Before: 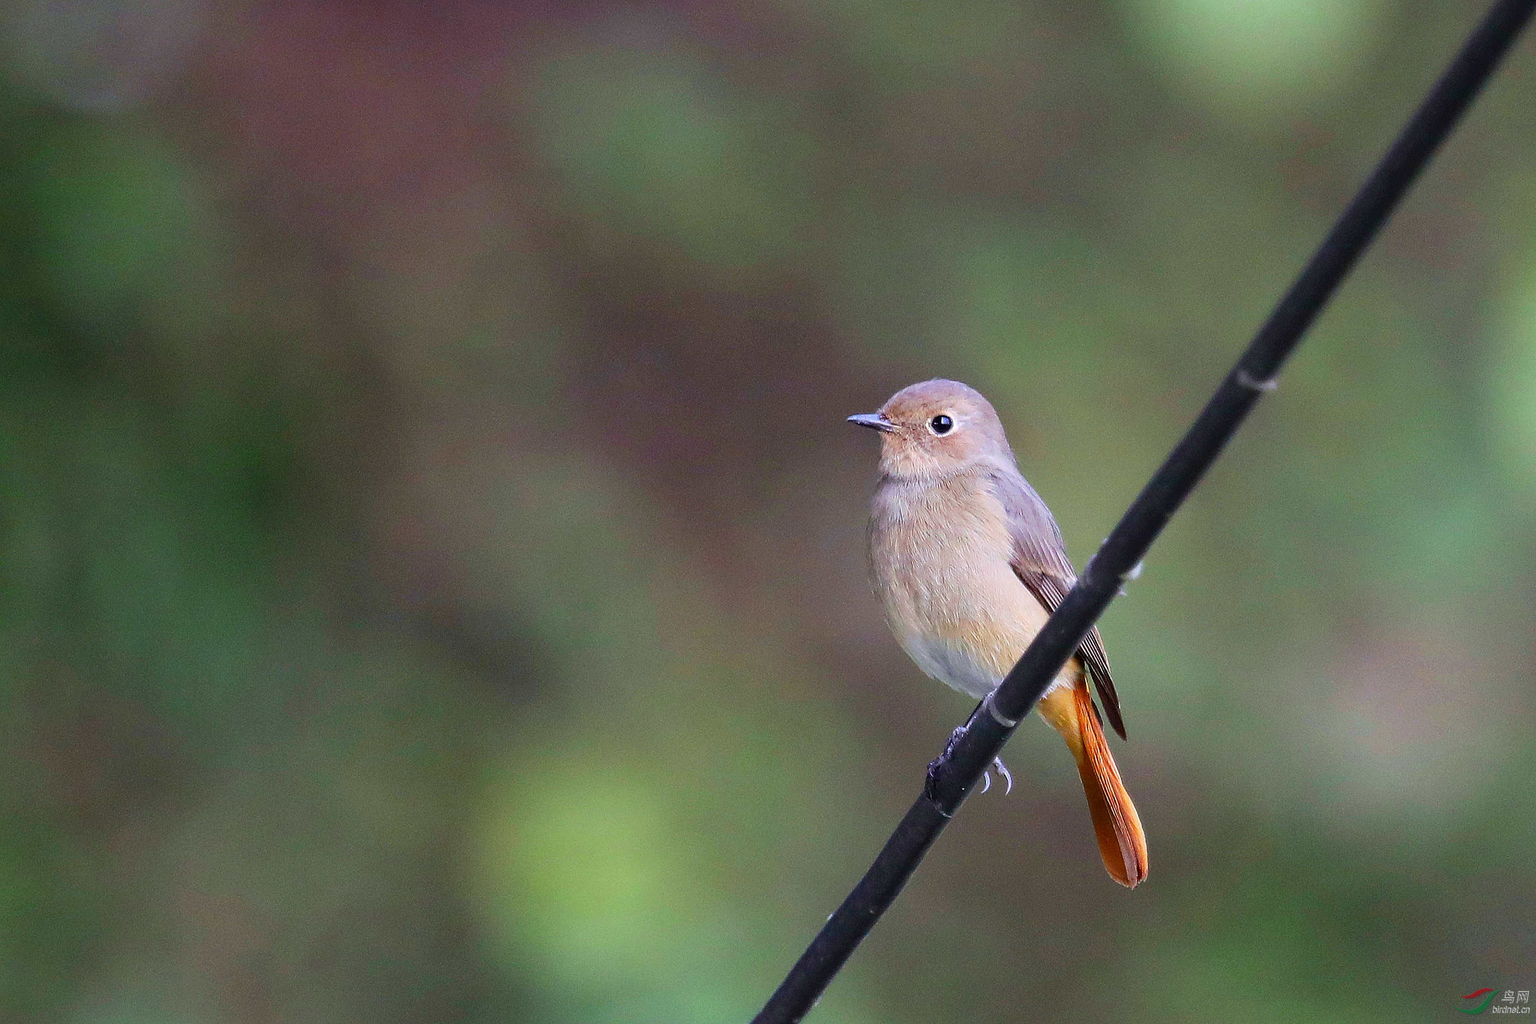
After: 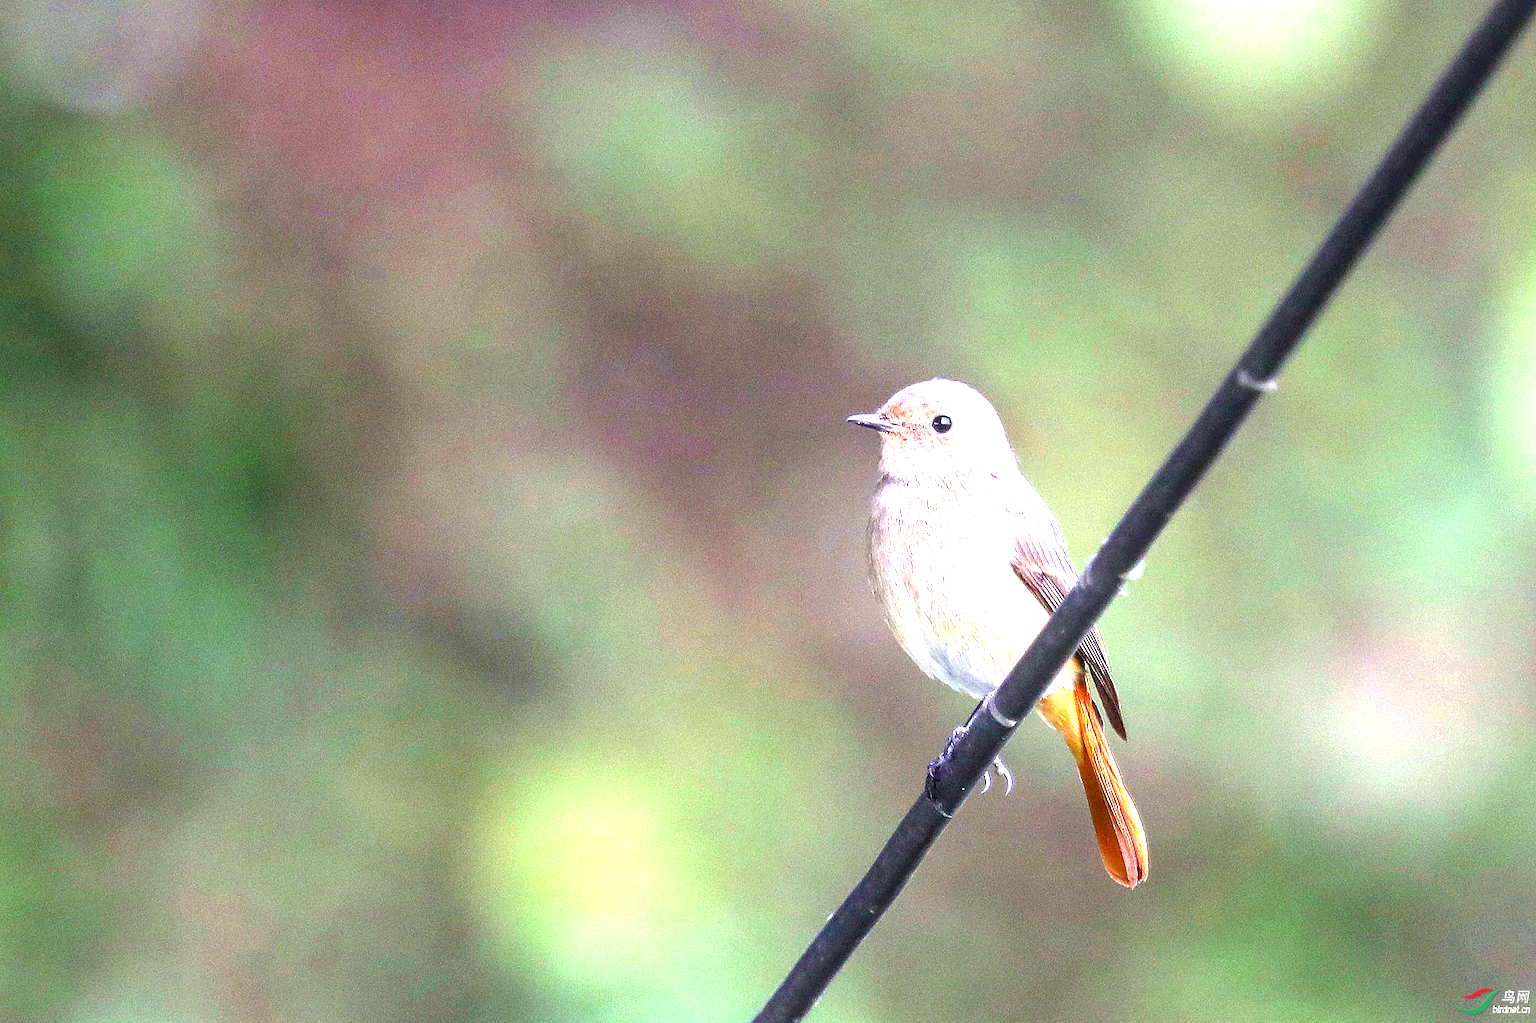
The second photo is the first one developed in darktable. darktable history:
exposure: black level correction 0.001, exposure 1.737 EV, compensate highlight preservation false
local contrast: on, module defaults
